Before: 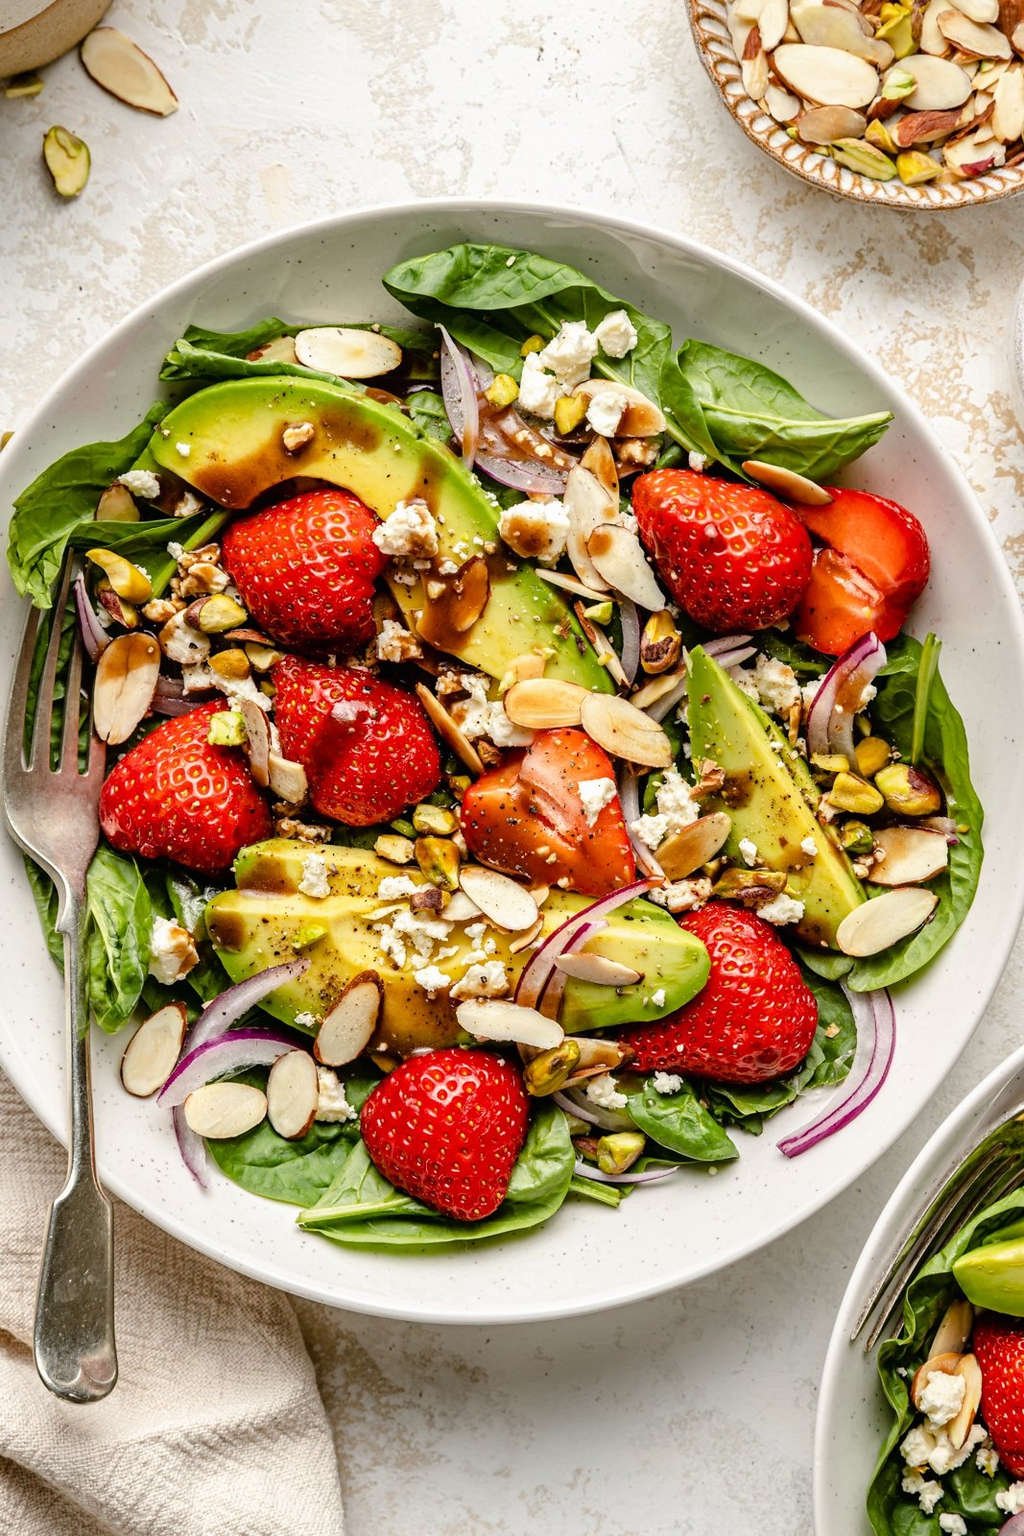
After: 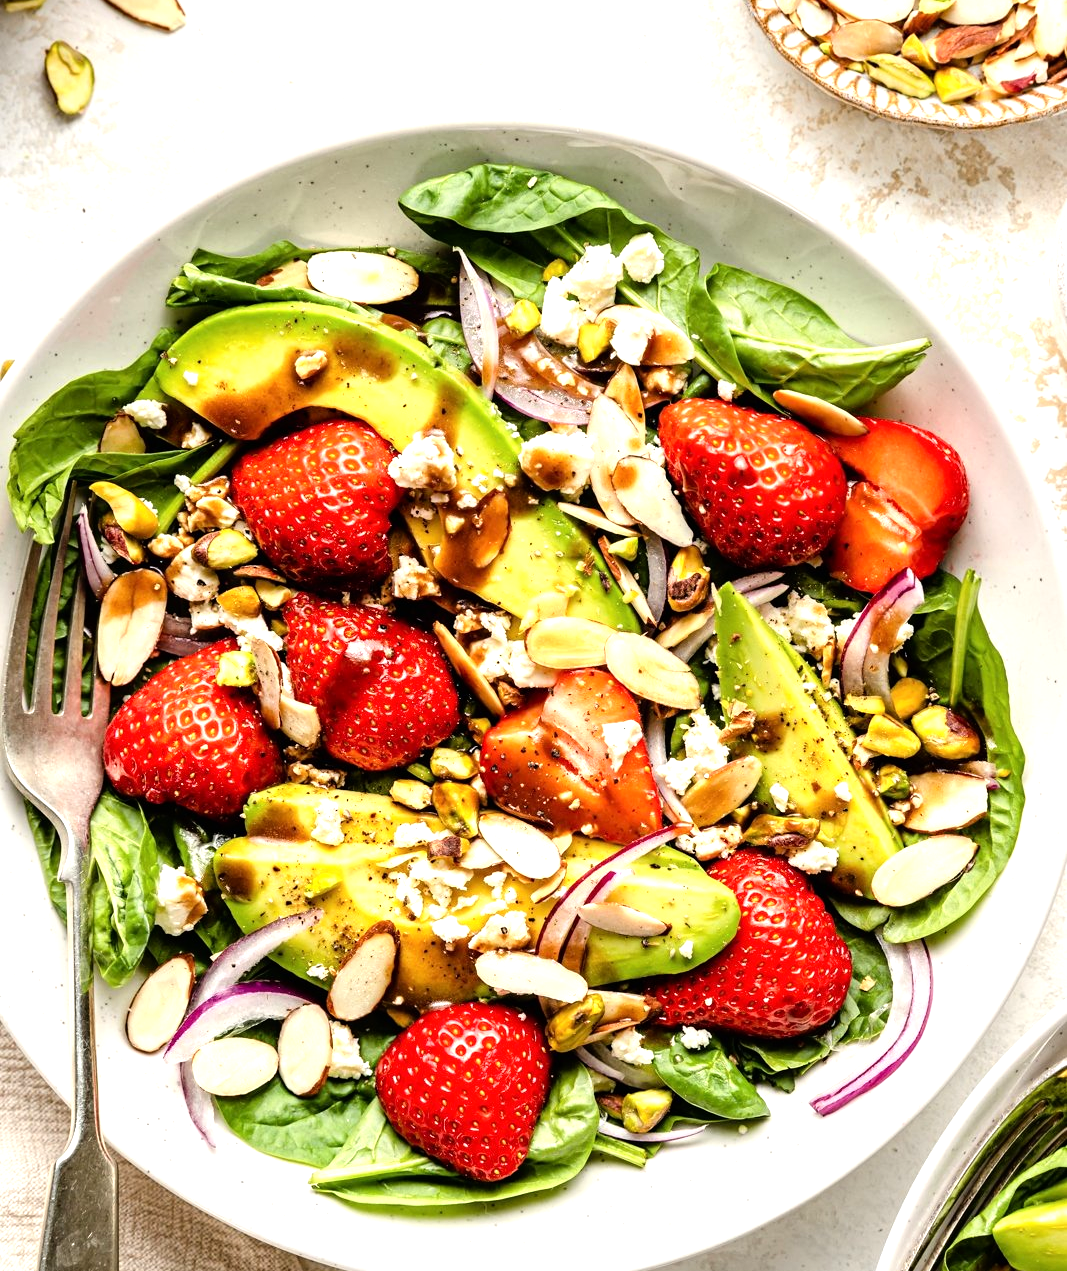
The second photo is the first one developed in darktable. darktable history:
contrast brightness saturation: contrast 0.074
crop and rotate: top 5.661%, bottom 14.898%
tone equalizer: -8 EV -0.725 EV, -7 EV -0.686 EV, -6 EV -0.563 EV, -5 EV -0.395 EV, -3 EV 0.396 EV, -2 EV 0.6 EV, -1 EV 0.698 EV, +0 EV 0.739 EV
